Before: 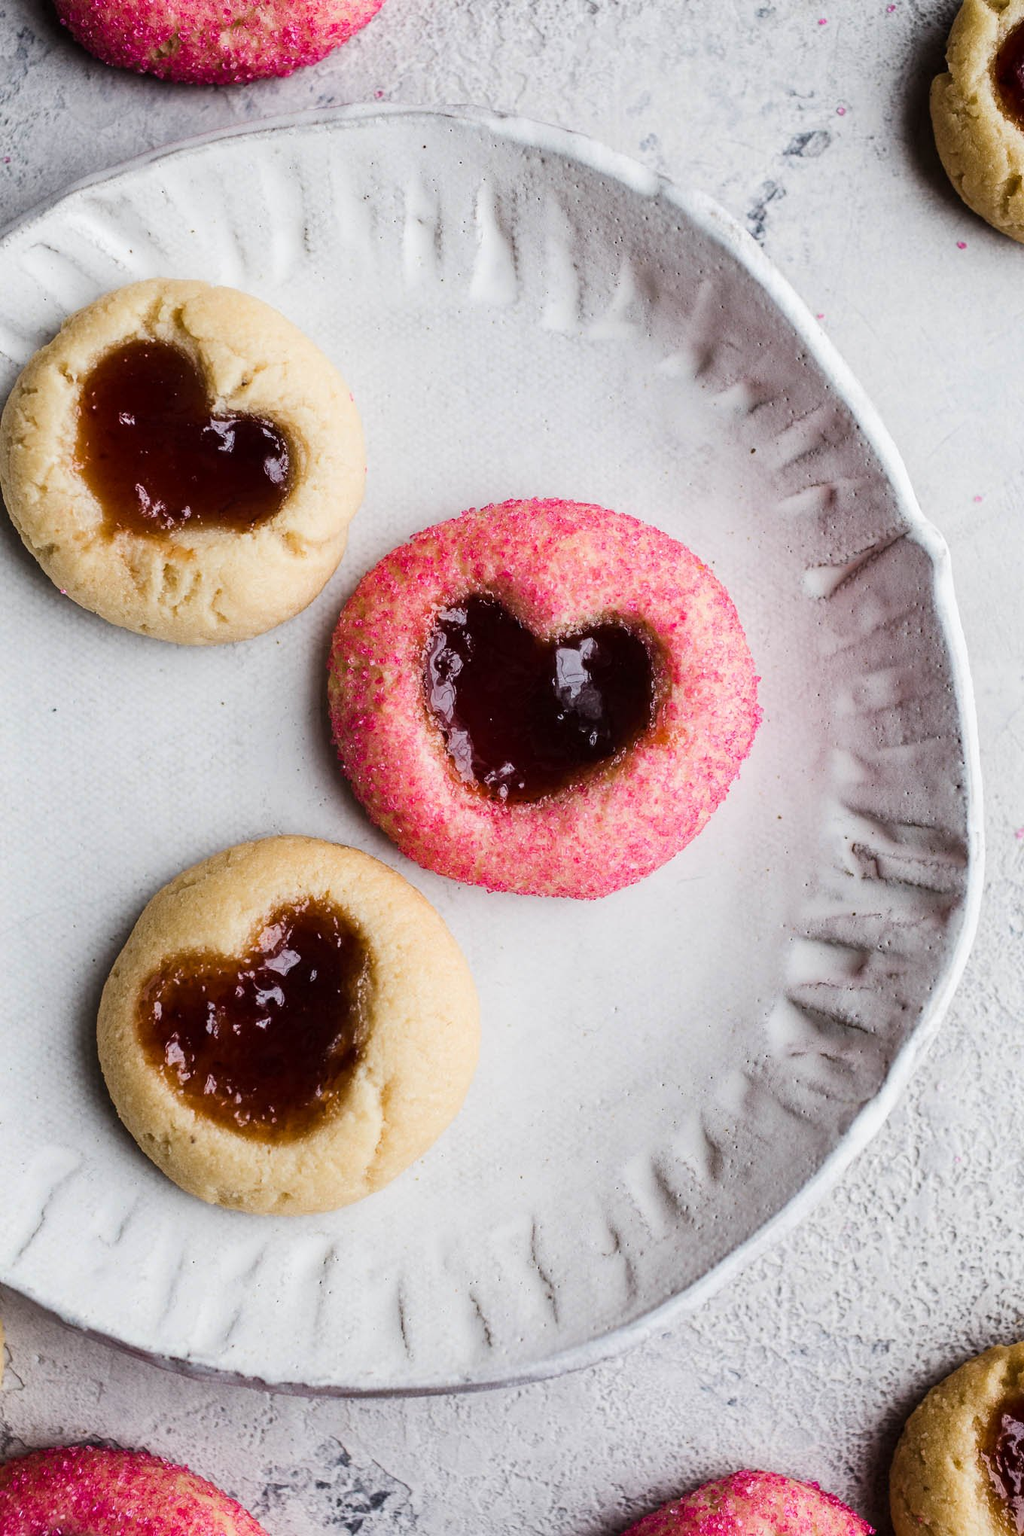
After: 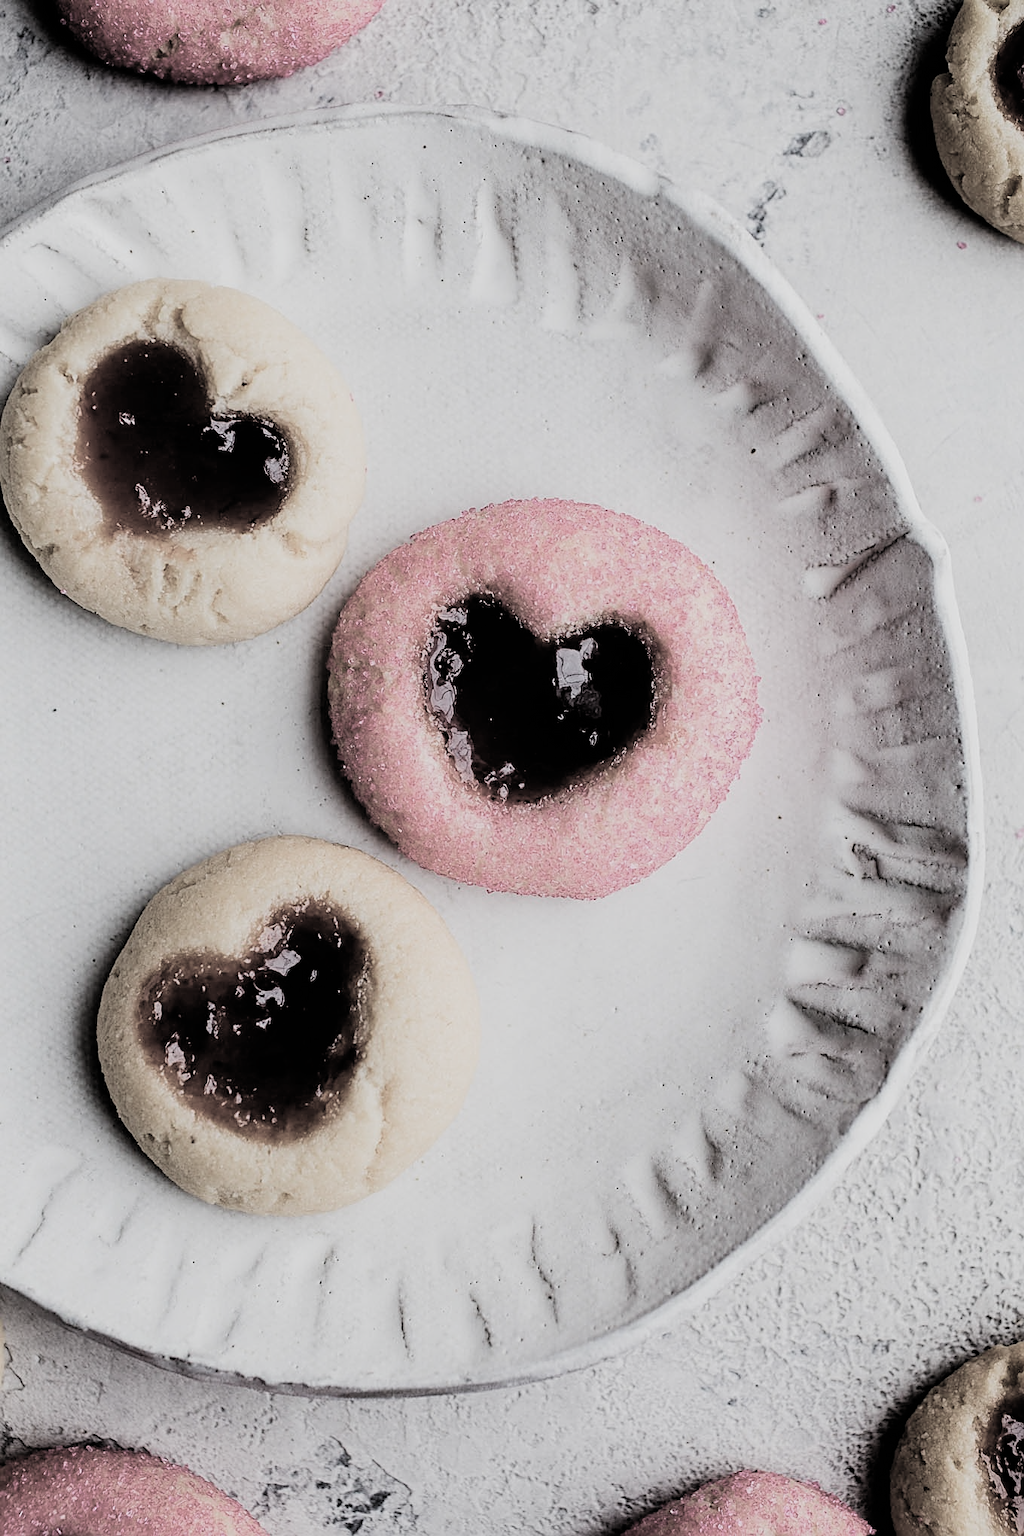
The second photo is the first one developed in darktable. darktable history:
sharpen: on, module defaults
filmic rgb: black relative exposure -5.06 EV, white relative exposure 3.97 EV, hardness 2.89, contrast 1.188, highlights saturation mix -29.51%, color science v4 (2020)
